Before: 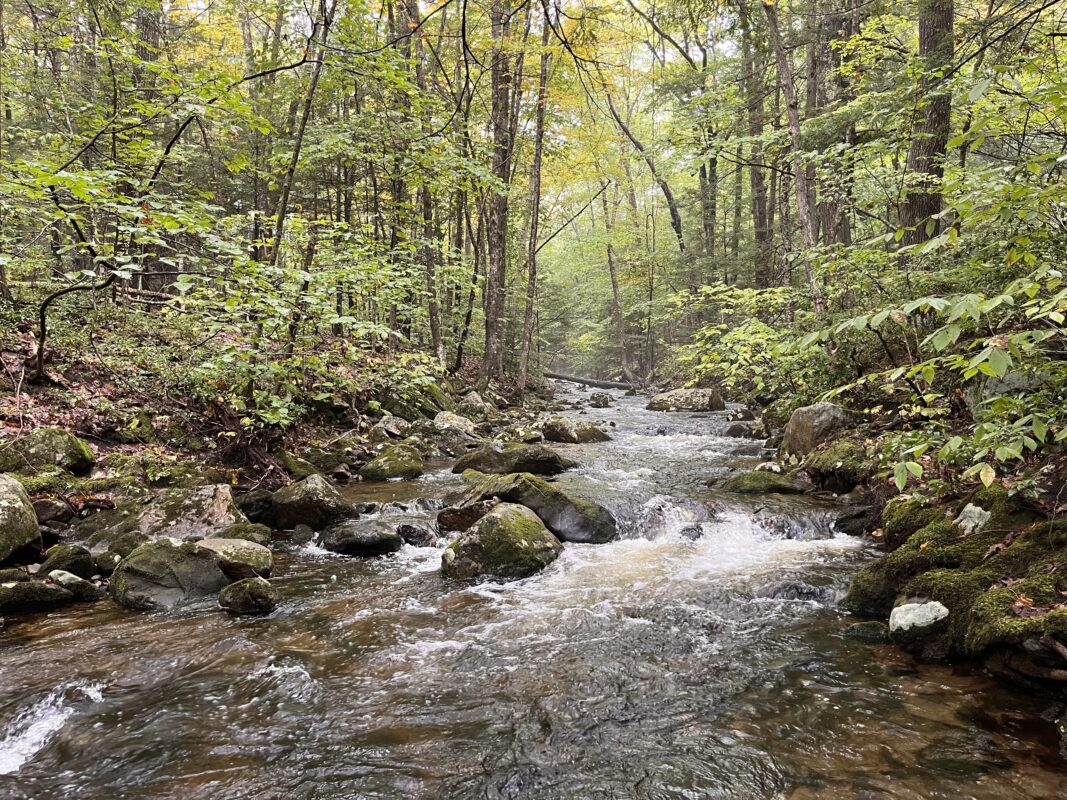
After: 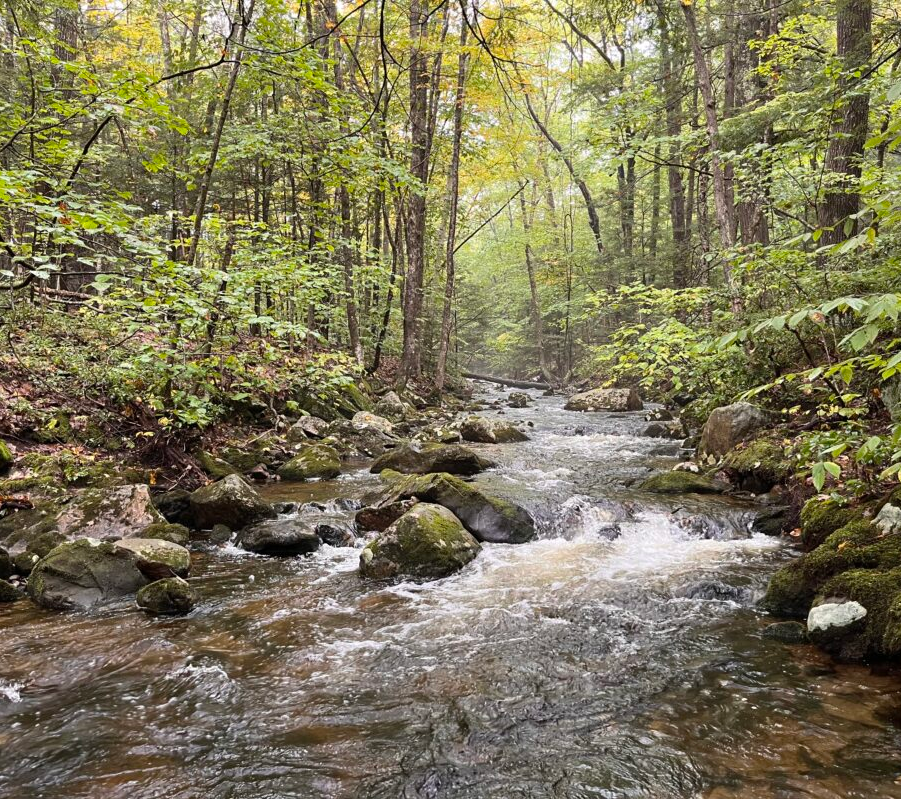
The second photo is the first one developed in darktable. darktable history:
crop: left 7.7%, right 7.816%
